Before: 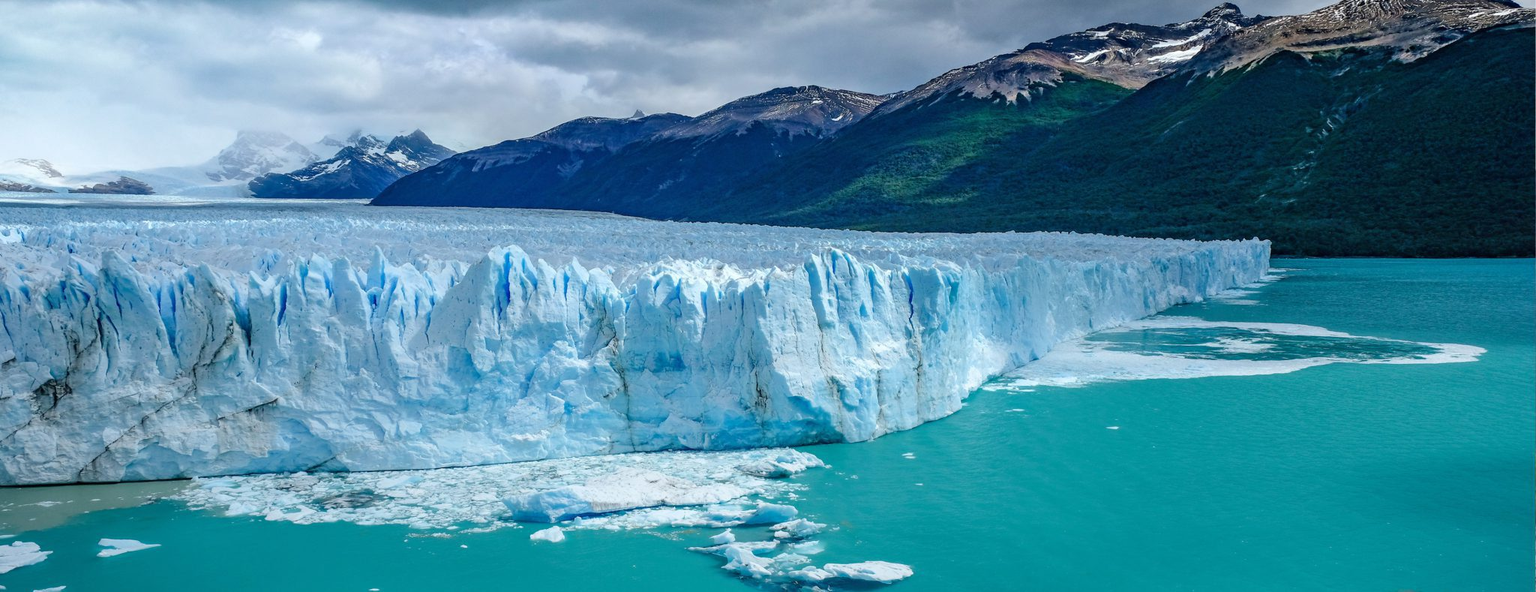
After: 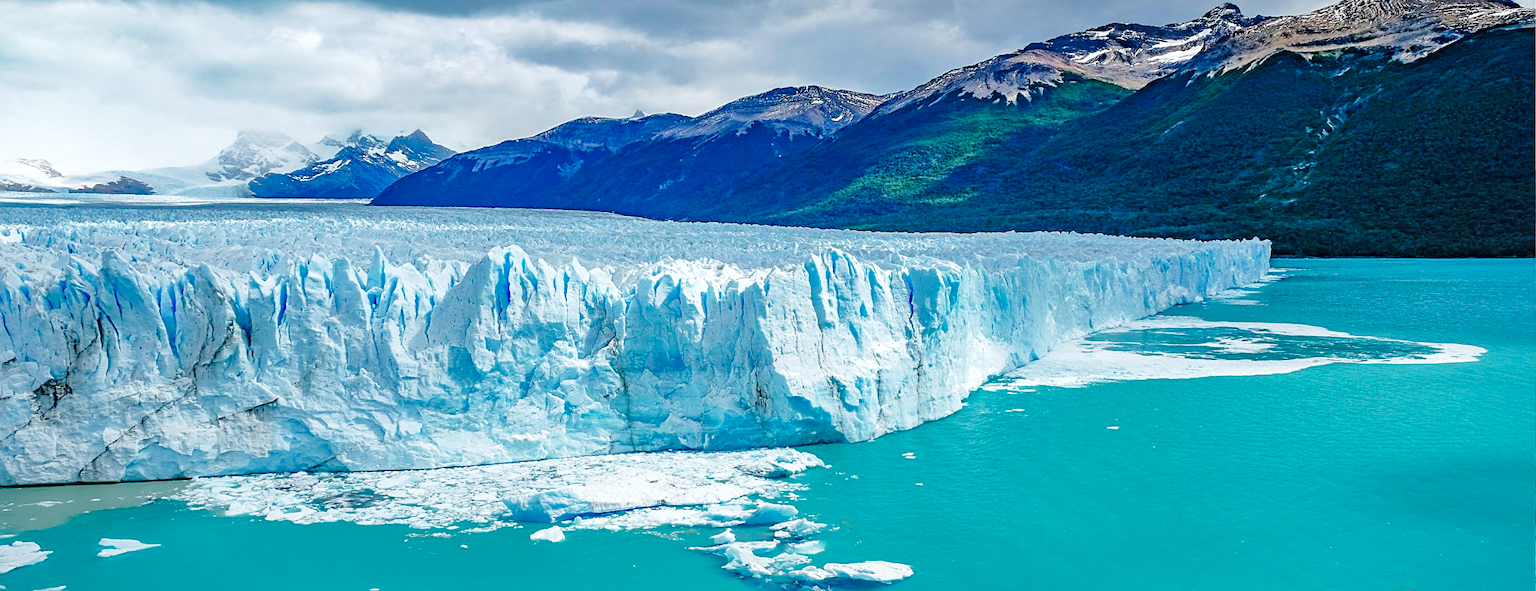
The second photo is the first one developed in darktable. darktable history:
sharpen: on, module defaults
exposure: black level correction 0.001, exposure 0.137 EV, compensate exposure bias true, compensate highlight preservation false
base curve: curves: ch0 [(0, 0) (0.028, 0.03) (0.121, 0.232) (0.46, 0.748) (0.859, 0.968) (1, 1)], preserve colors none
shadows and highlights: shadows 39.69, highlights -60.11
